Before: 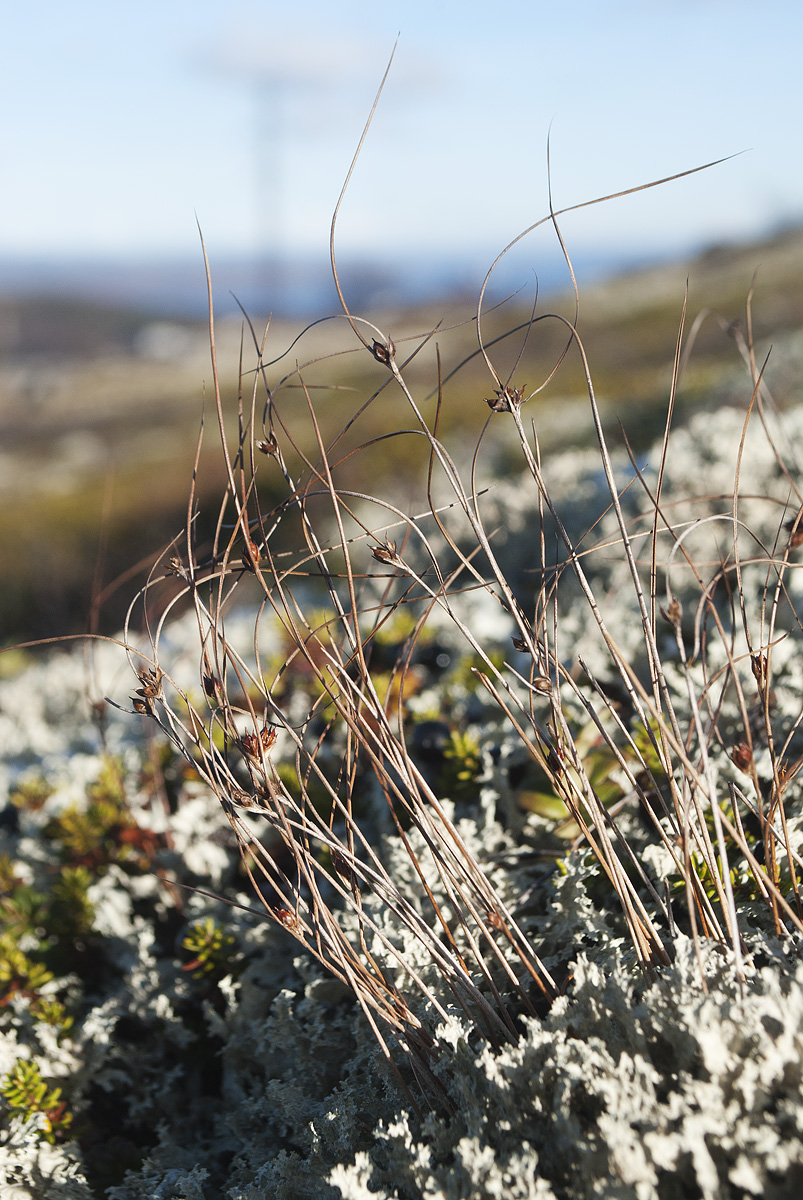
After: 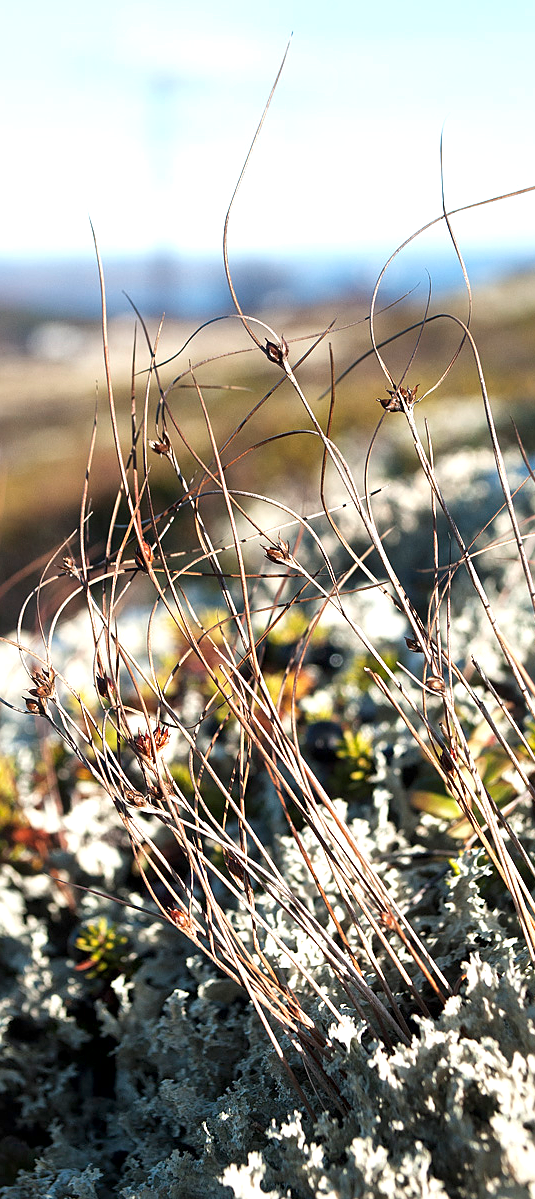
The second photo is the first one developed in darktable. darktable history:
exposure: exposure 0.562 EV, compensate highlight preservation false
crop and rotate: left 13.416%, right 19.933%
sharpen: amount 0.213
local contrast: mode bilateral grid, contrast 26, coarseness 61, detail 151%, midtone range 0.2
